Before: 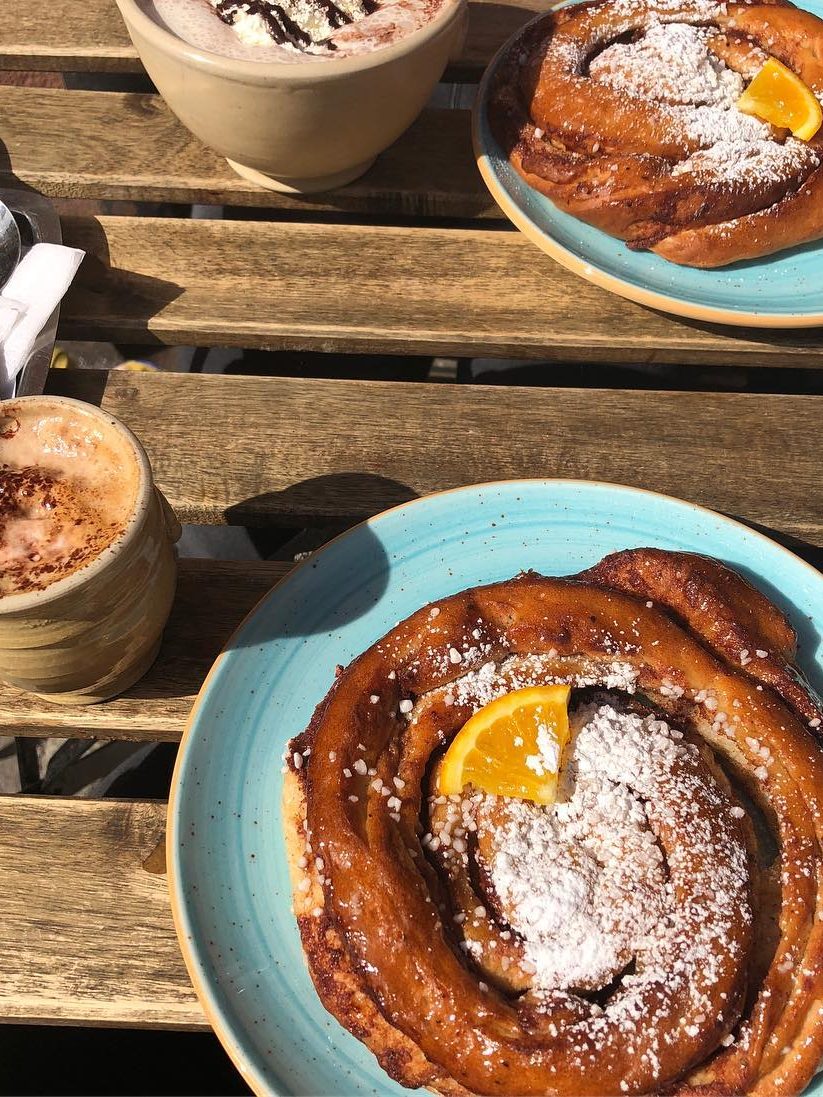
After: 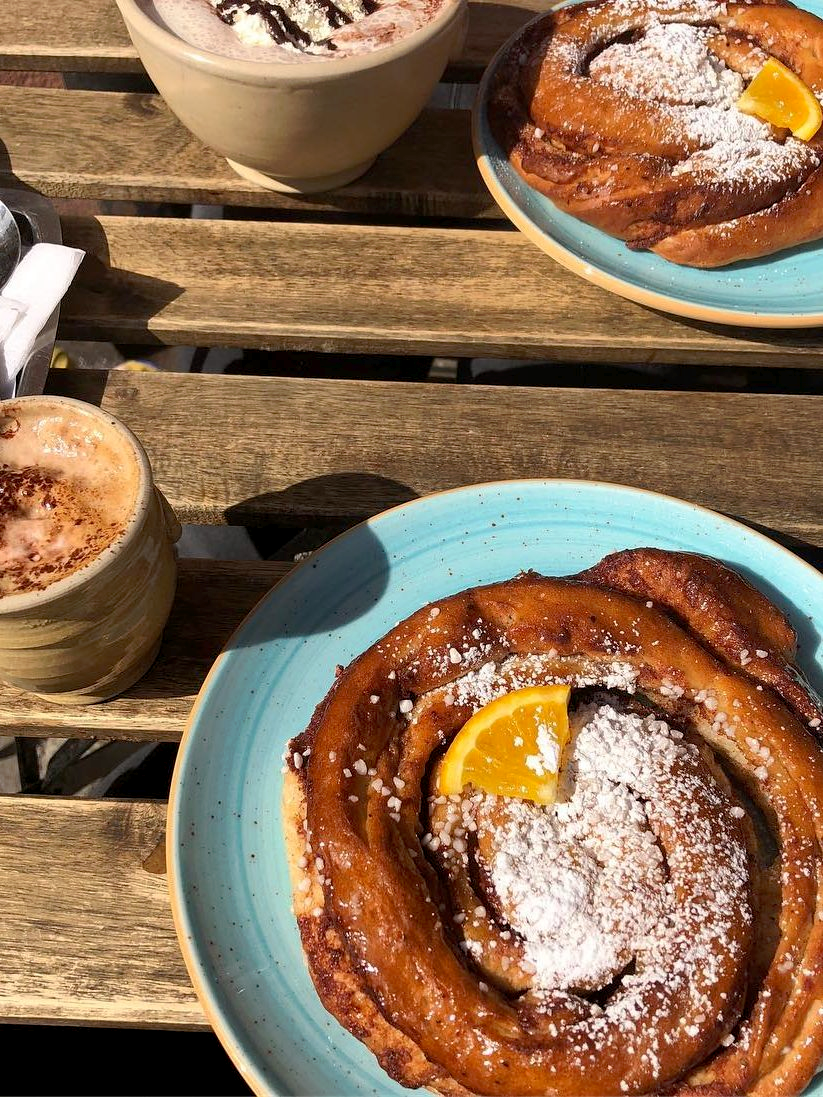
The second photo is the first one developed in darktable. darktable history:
tone curve: curves: ch0 [(0, 0) (0.003, 0.013) (0.011, 0.017) (0.025, 0.028) (0.044, 0.049) (0.069, 0.07) (0.1, 0.103) (0.136, 0.143) (0.177, 0.186) (0.224, 0.232) (0.277, 0.282) (0.335, 0.333) (0.399, 0.405) (0.468, 0.477) (0.543, 0.54) (0.623, 0.627) (0.709, 0.709) (0.801, 0.798) (0.898, 0.902) (1, 1)], preserve colors none
exposure: black level correction 0.005, exposure 0.001 EV, compensate highlight preservation false
white balance: red 1, blue 1
